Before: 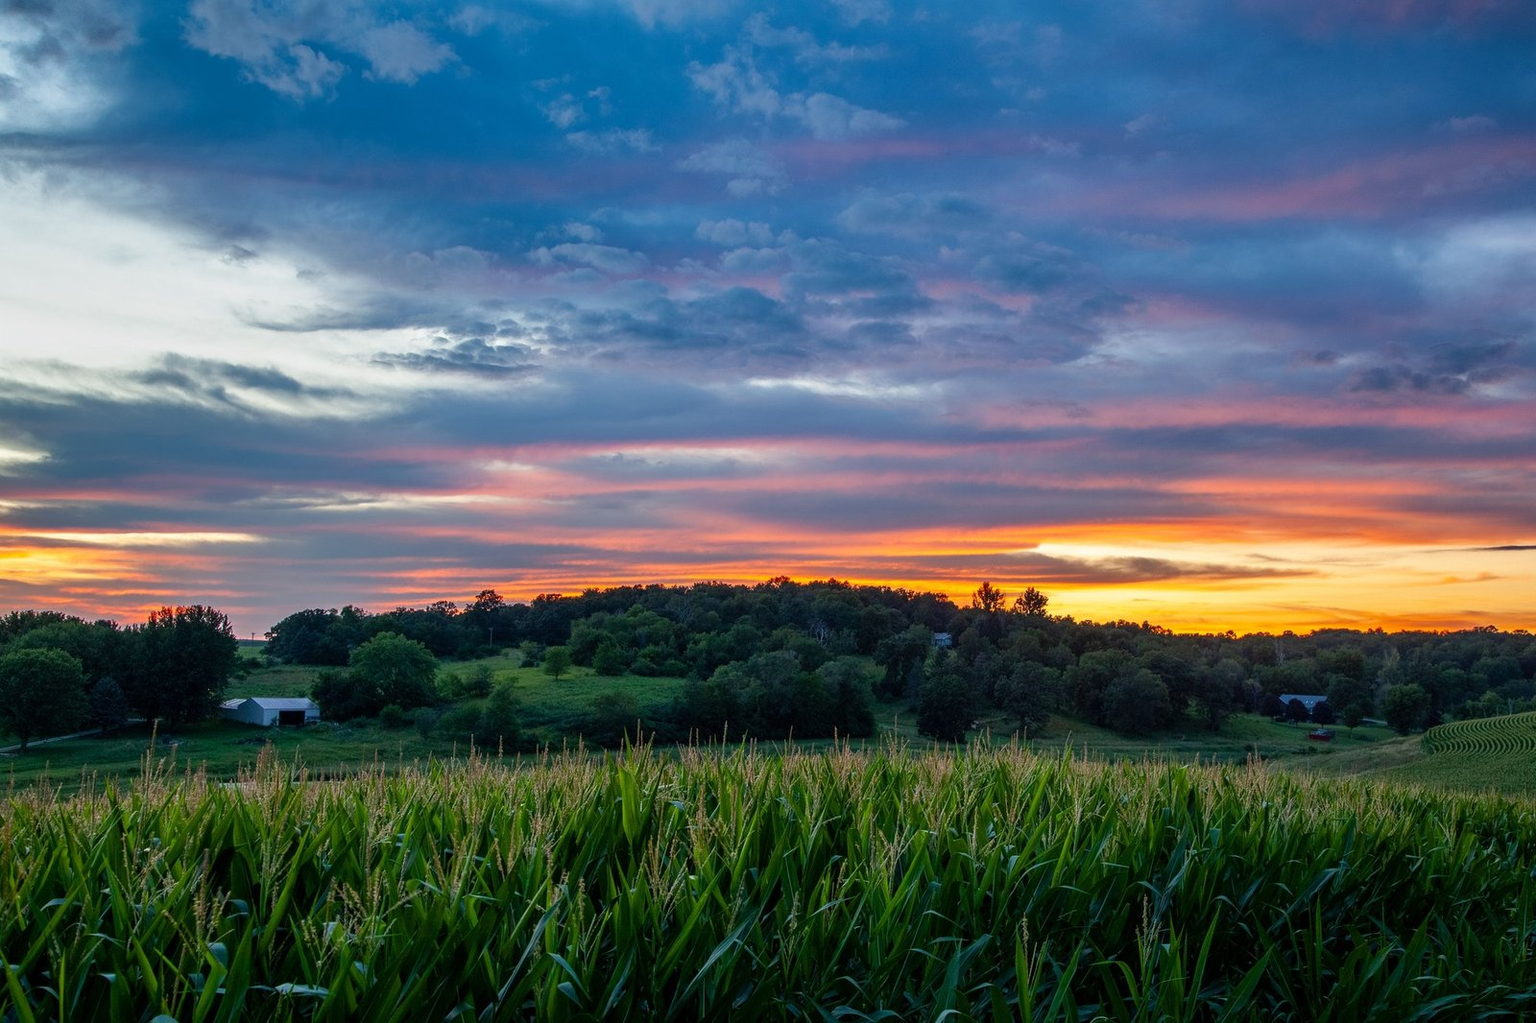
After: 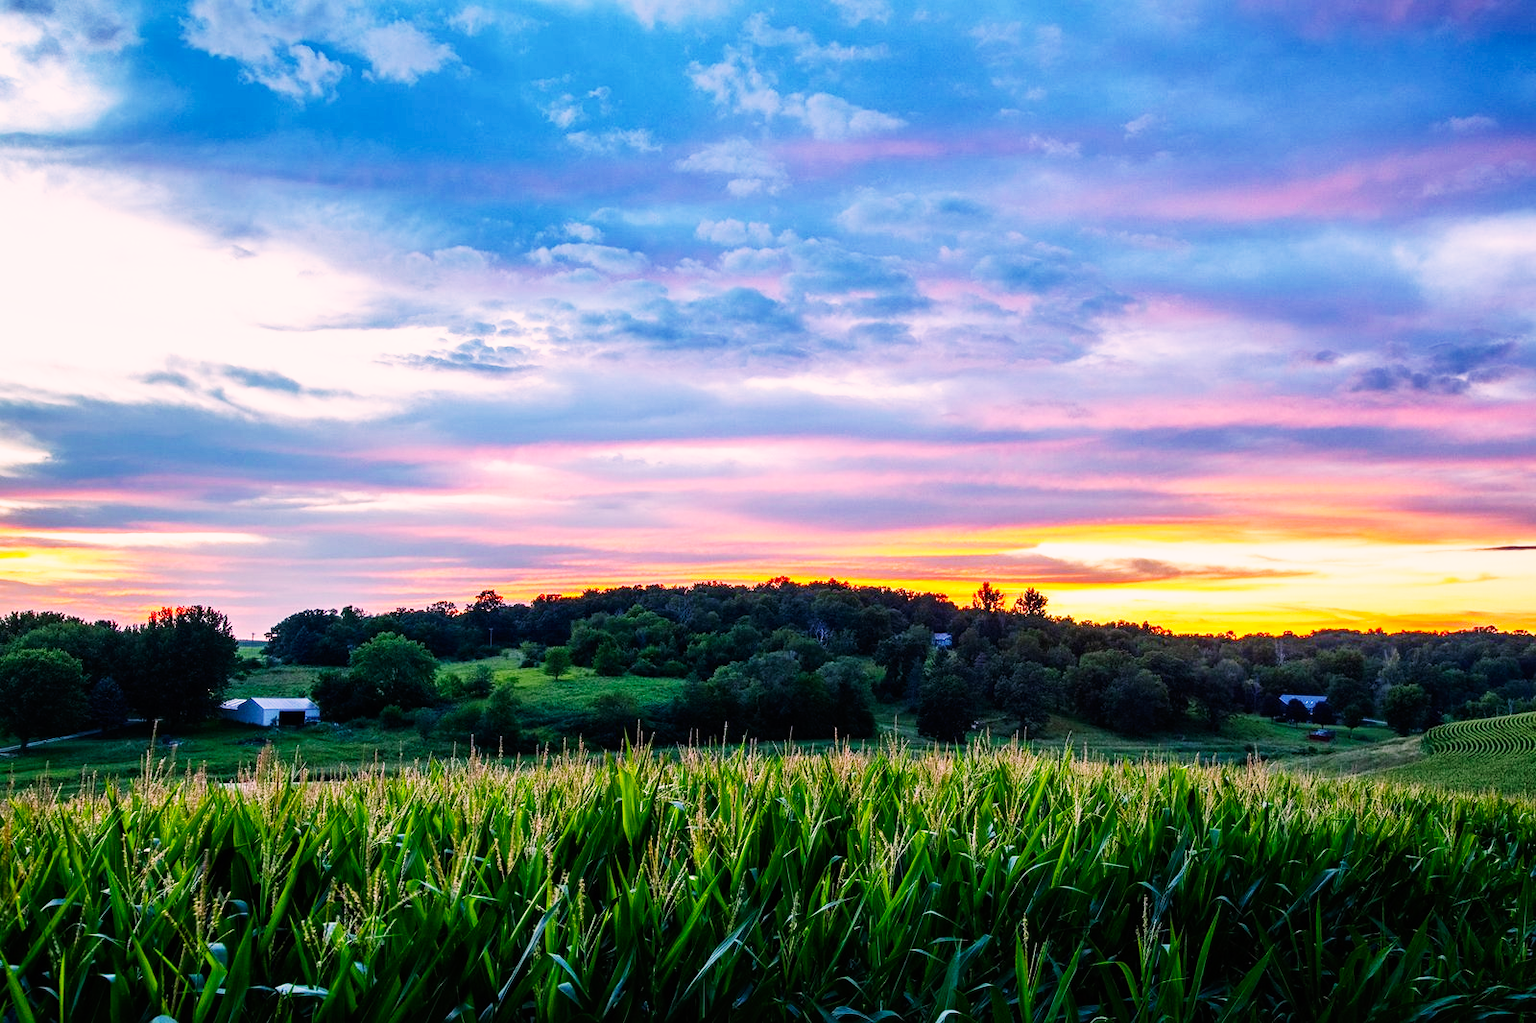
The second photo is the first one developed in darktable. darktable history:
local contrast: mode bilateral grid, contrast 15, coarseness 36, detail 105%, midtone range 0.2
base curve: curves: ch0 [(0, 0) (0.007, 0.004) (0.027, 0.03) (0.046, 0.07) (0.207, 0.54) (0.442, 0.872) (0.673, 0.972) (1, 1)], preserve colors none
color correction: highlights a* 12.23, highlights b* 5.41
white balance: red 0.954, blue 1.079
